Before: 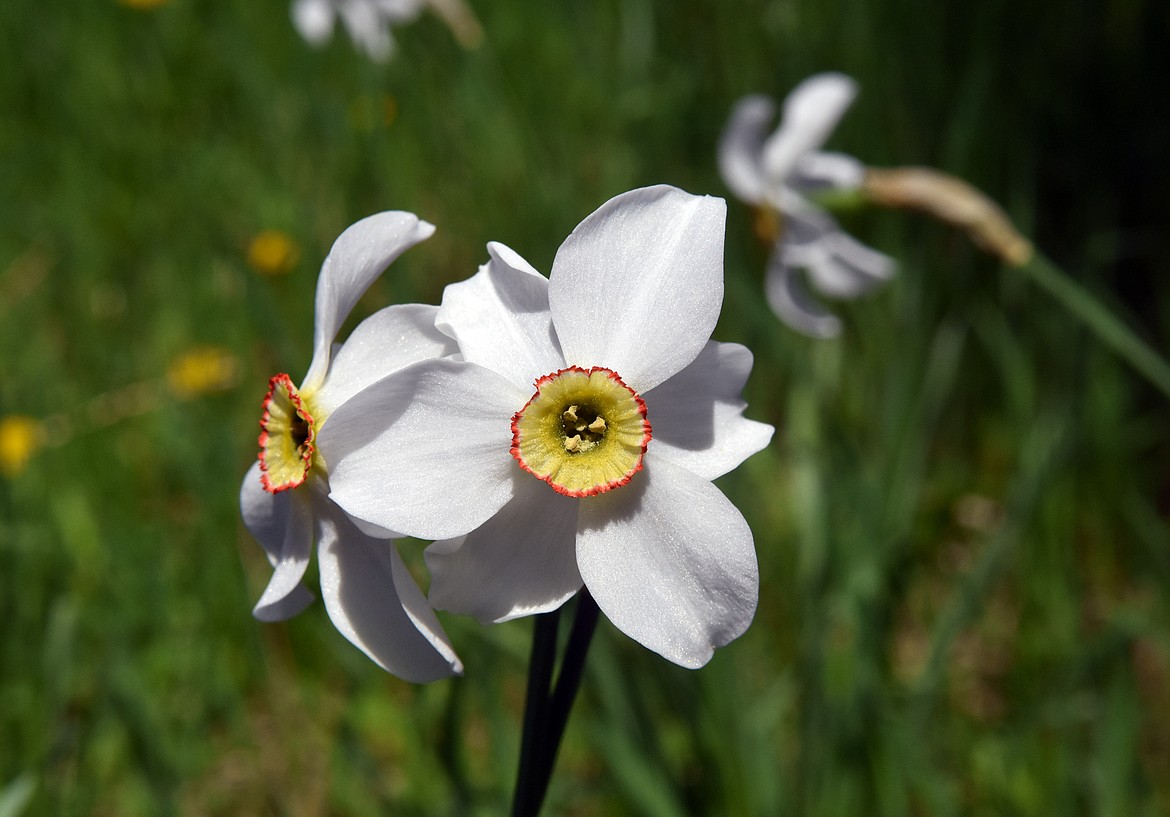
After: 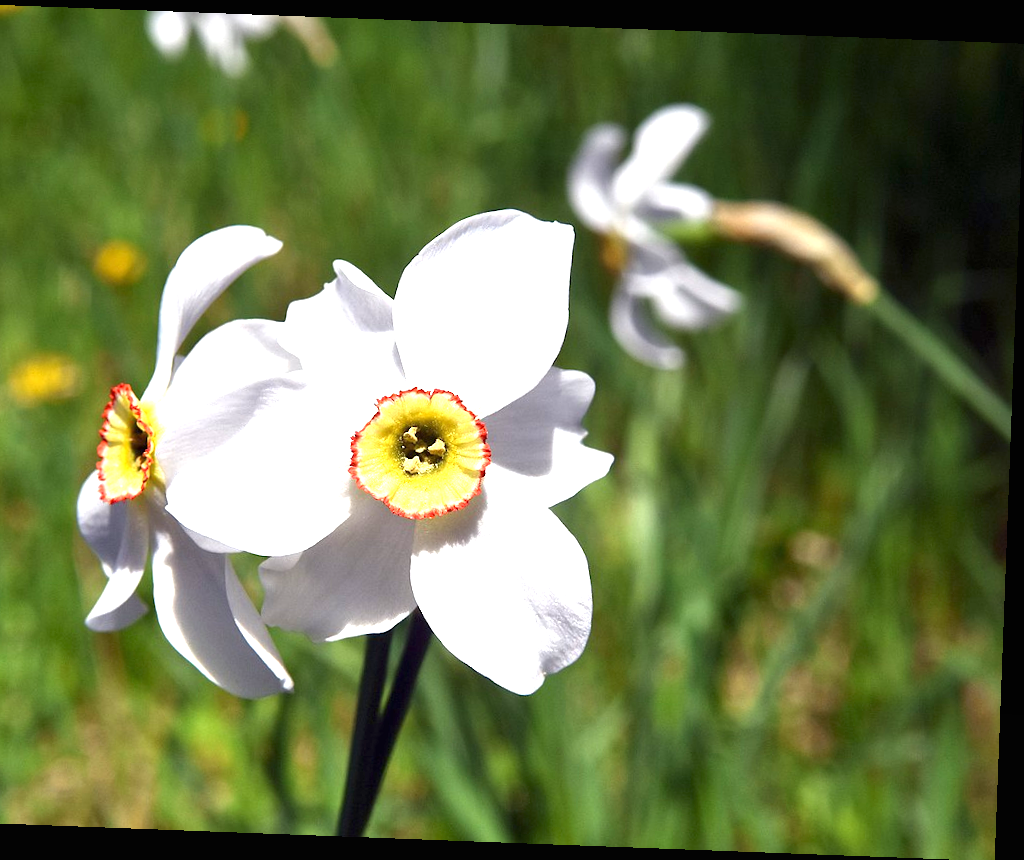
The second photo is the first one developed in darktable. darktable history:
rotate and perspective: rotation 2.17°, automatic cropping off
crop and rotate: left 14.584%
exposure: black level correction 0, exposure 1.9 EV, compensate highlight preservation false
graduated density: rotation 5.63°, offset 76.9
